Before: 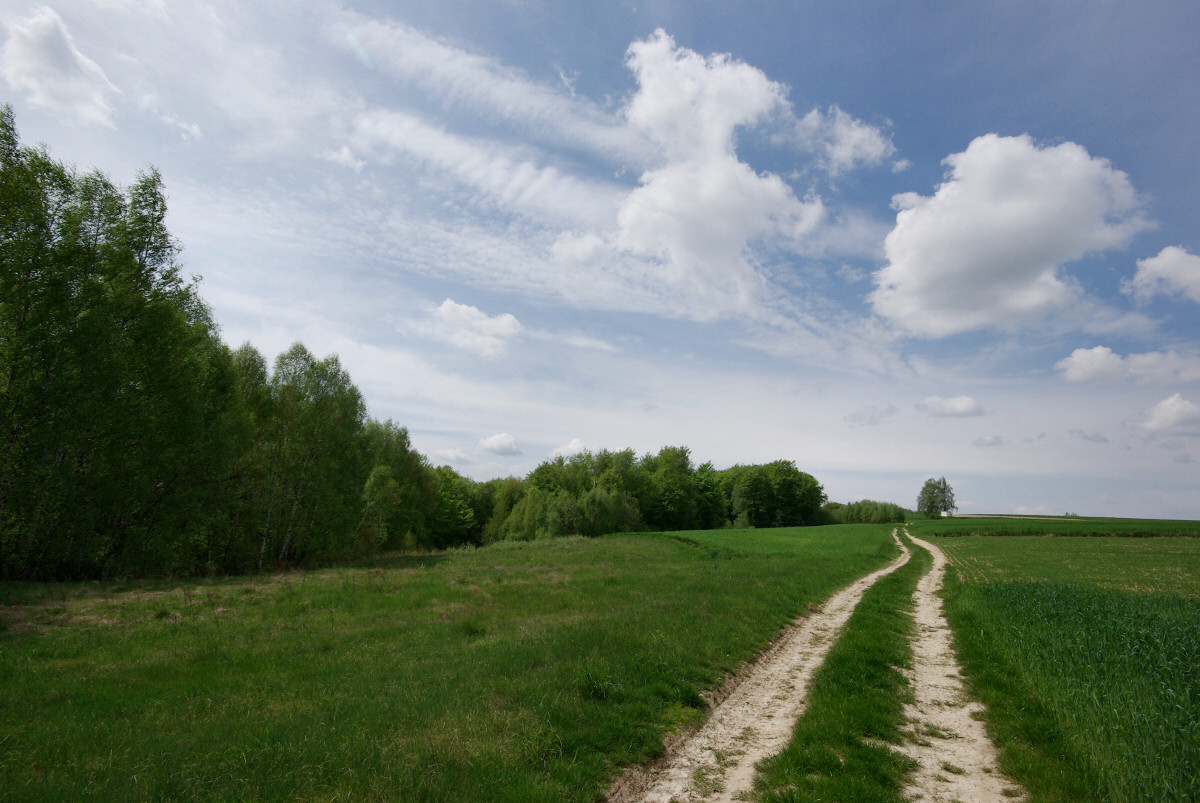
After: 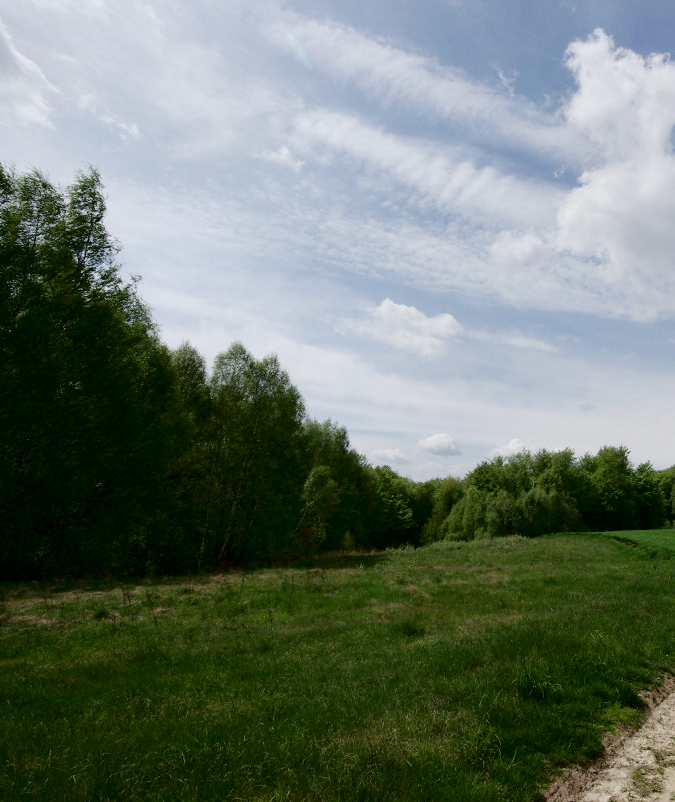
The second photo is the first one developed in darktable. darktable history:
fill light: exposure -2 EV, width 8.6
crop: left 5.114%, right 38.589%
